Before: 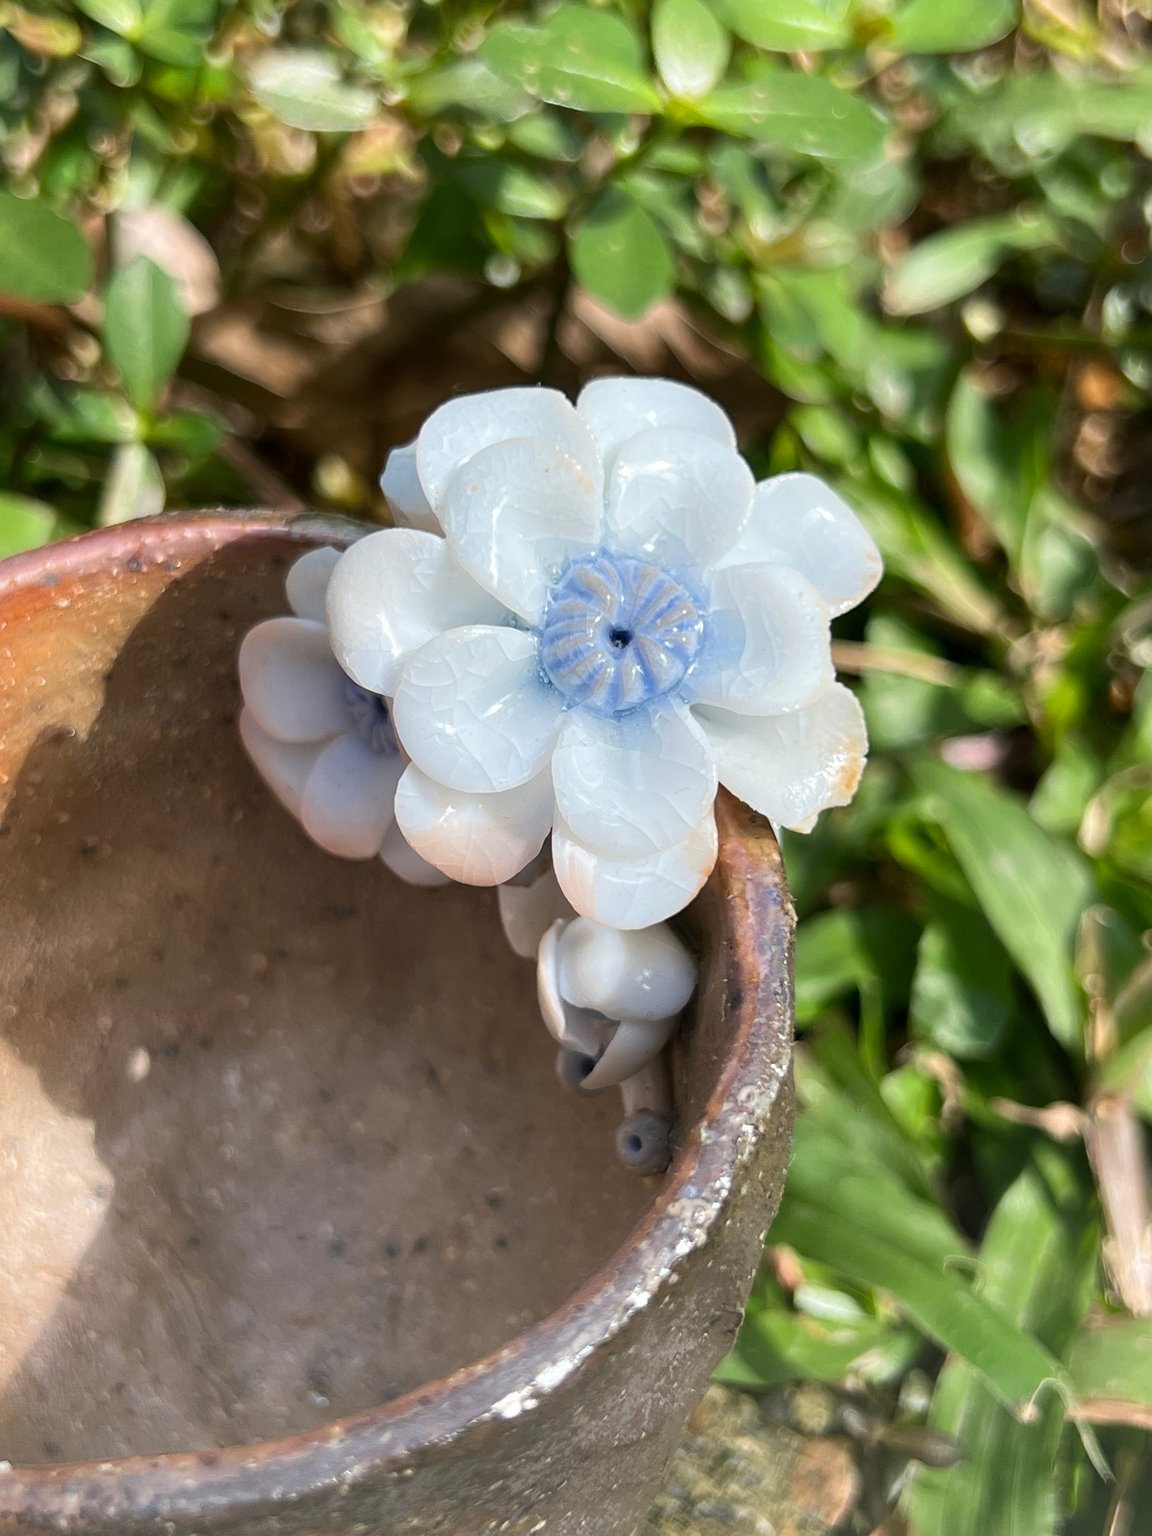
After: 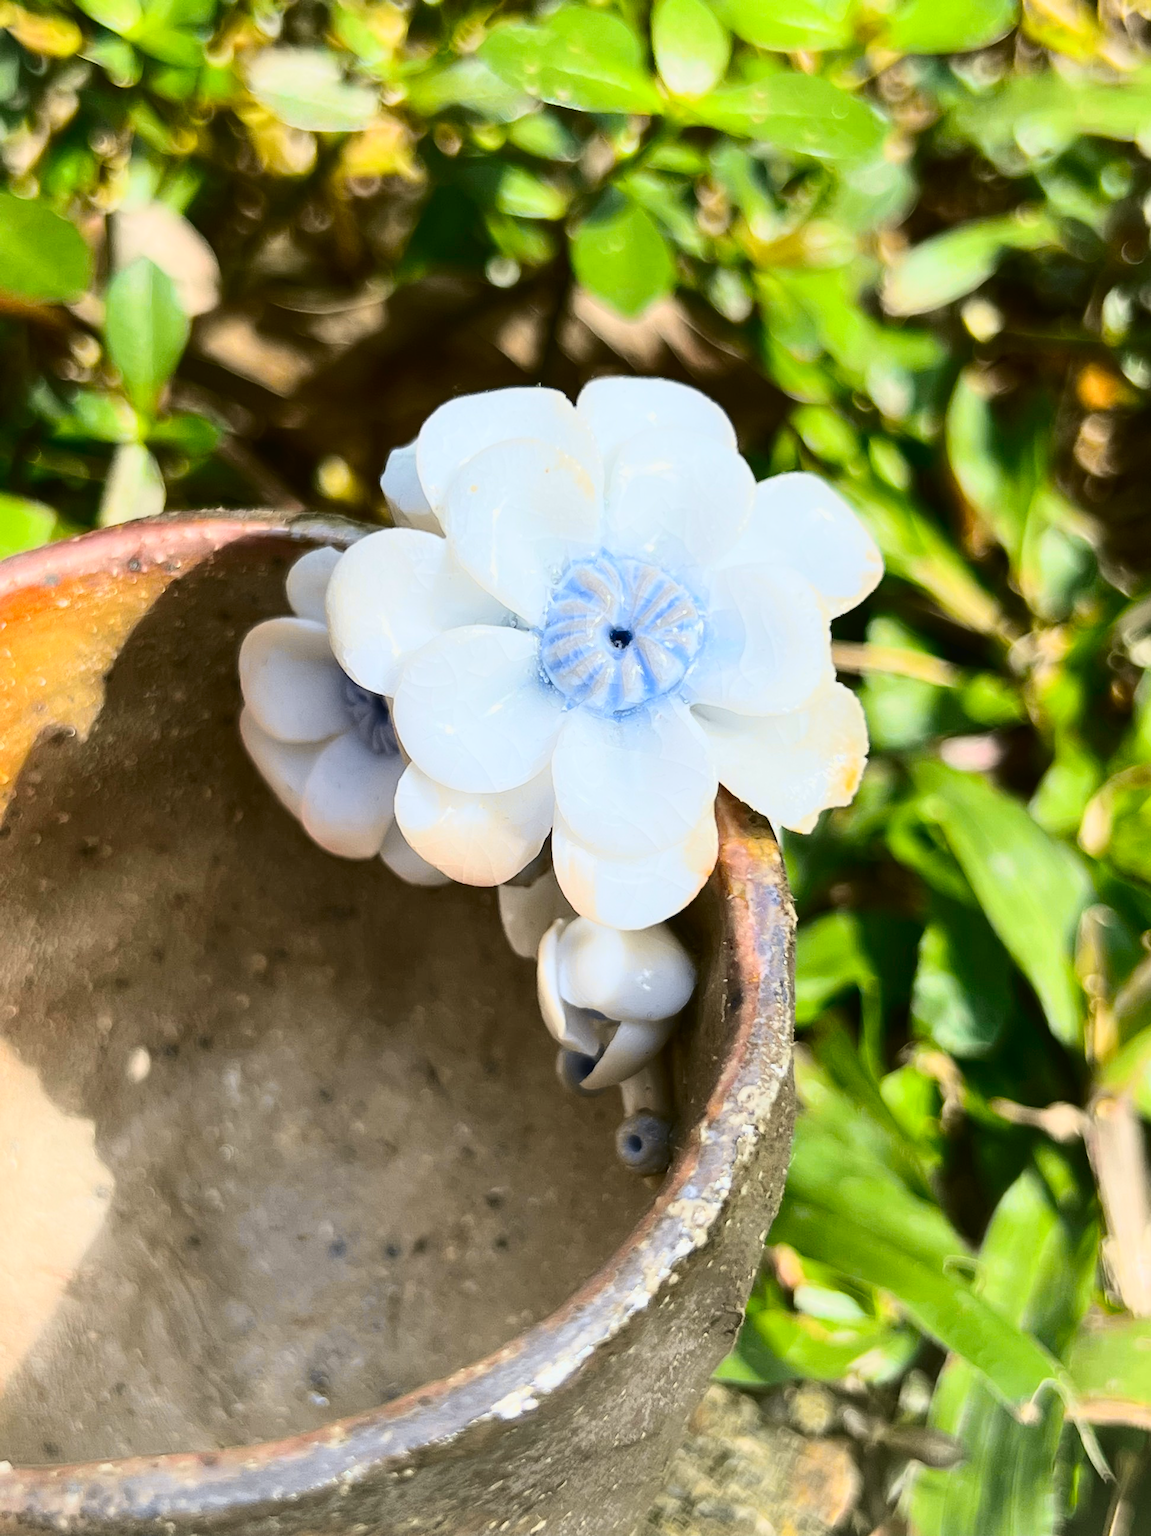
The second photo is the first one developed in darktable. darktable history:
tone curve: curves: ch0 [(0.003, 0.023) (0.071, 0.052) (0.249, 0.201) (0.466, 0.557) (0.625, 0.761) (0.783, 0.9) (0.994, 0.968)]; ch1 [(0, 0) (0.262, 0.227) (0.417, 0.386) (0.469, 0.467) (0.502, 0.498) (0.531, 0.521) (0.576, 0.586) (0.612, 0.634) (0.634, 0.68) (0.686, 0.728) (0.994, 0.987)]; ch2 [(0, 0) (0.262, 0.188) (0.385, 0.353) (0.427, 0.424) (0.495, 0.493) (0.518, 0.544) (0.55, 0.579) (0.595, 0.621) (0.644, 0.748) (1, 1)], color space Lab, independent channels, preserve colors none
